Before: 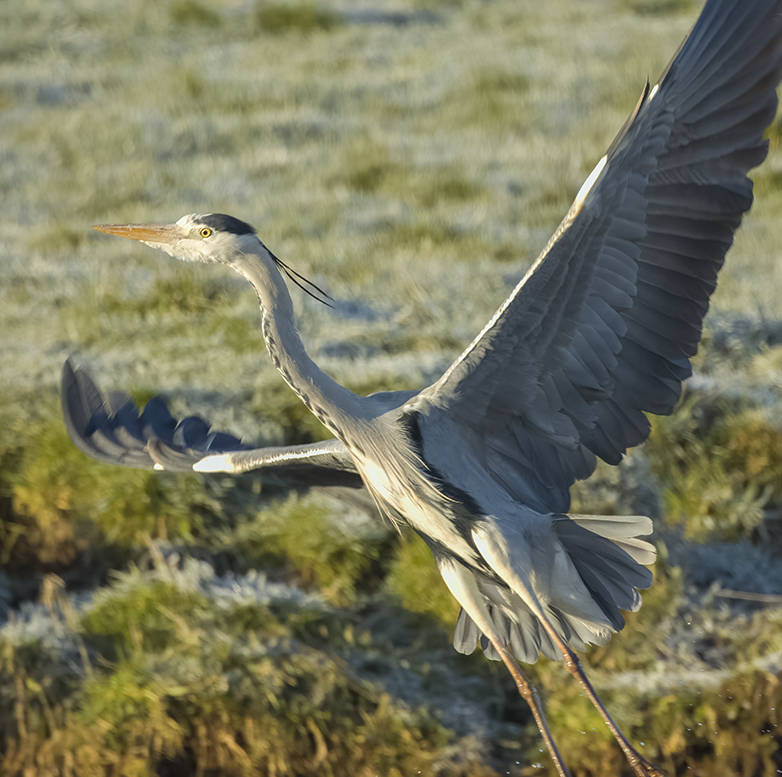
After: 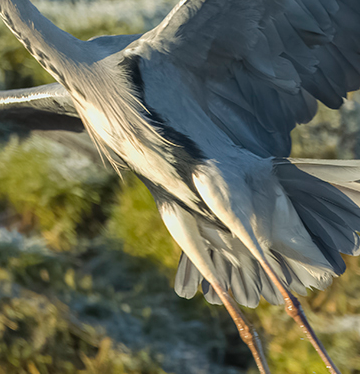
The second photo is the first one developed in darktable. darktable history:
crop: left 35.757%, top 45.828%, right 18.086%, bottom 5.927%
